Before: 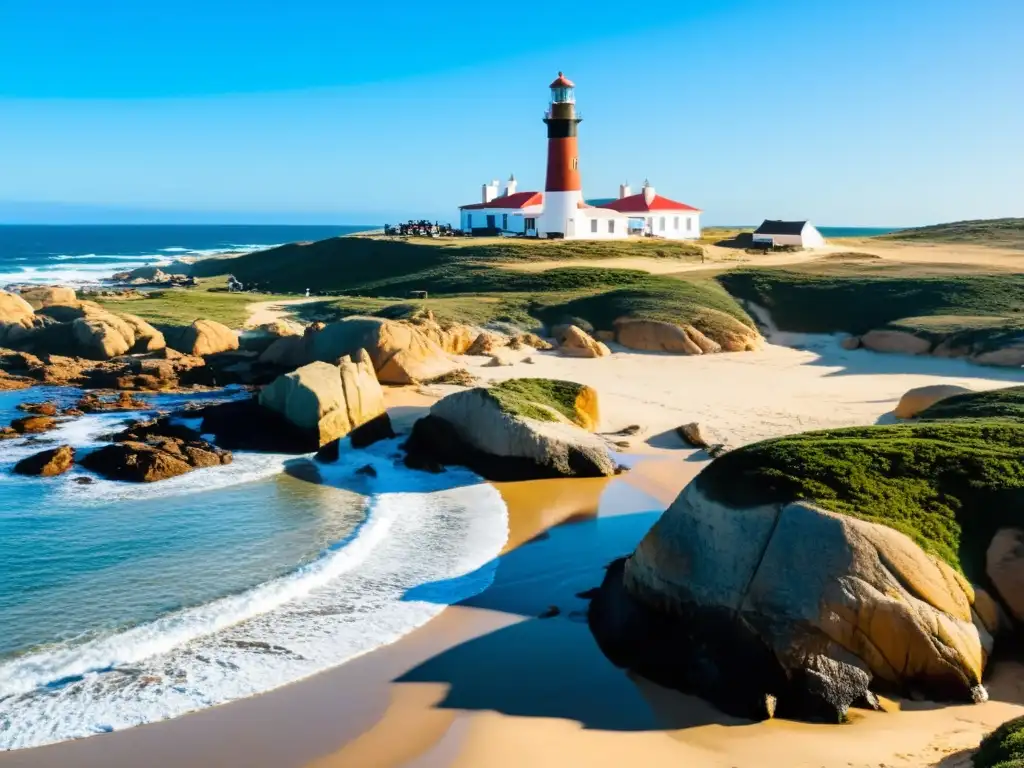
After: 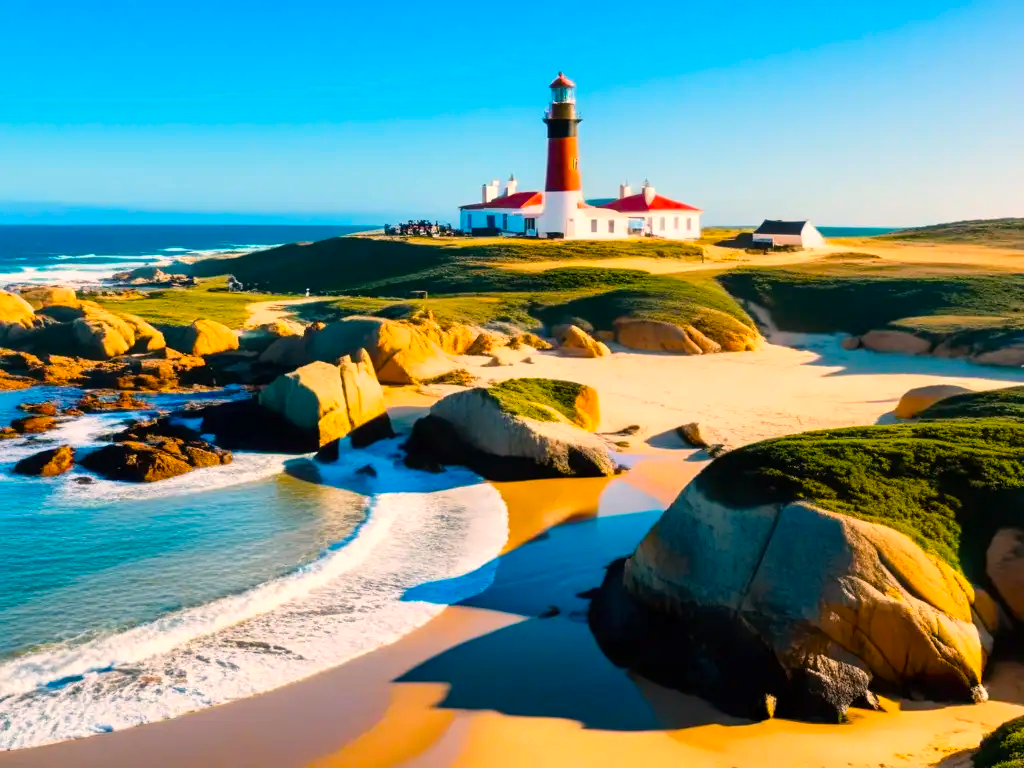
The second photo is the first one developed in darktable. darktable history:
white balance: red 1.127, blue 0.943
color balance rgb: linear chroma grading › global chroma 15%, perceptual saturation grading › global saturation 30%
